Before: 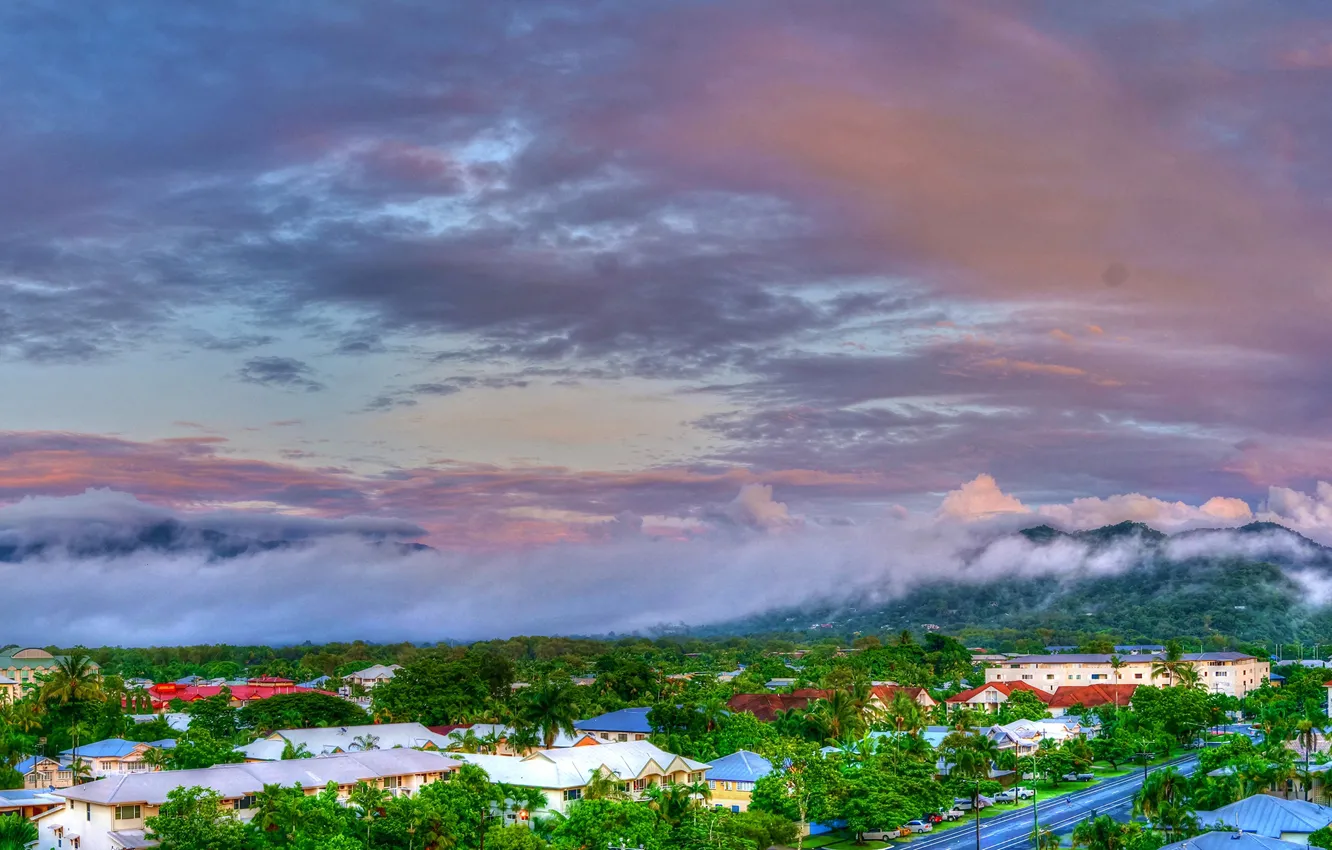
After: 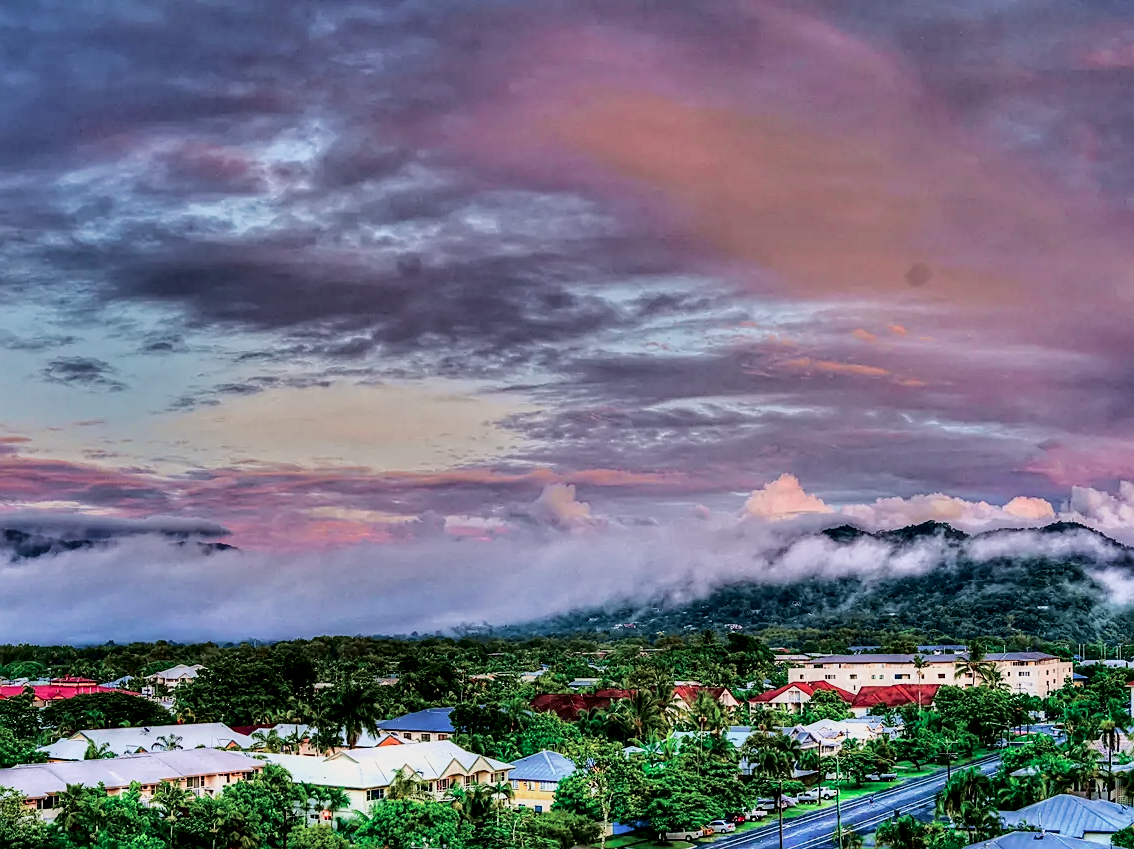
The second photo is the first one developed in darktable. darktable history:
crop and rotate: left 14.812%
tone curve: curves: ch0 [(0, 0) (0.139, 0.081) (0.304, 0.259) (0.502, 0.505) (0.683, 0.676) (0.761, 0.773) (0.858, 0.858) (0.987, 0.945)]; ch1 [(0, 0) (0.172, 0.123) (0.304, 0.288) (0.414, 0.44) (0.472, 0.473) (0.502, 0.508) (0.54, 0.543) (0.583, 0.601) (0.638, 0.654) (0.741, 0.783) (1, 1)]; ch2 [(0, 0) (0.411, 0.424) (0.485, 0.476) (0.502, 0.502) (0.557, 0.54) (0.631, 0.576) (1, 1)], color space Lab, independent channels, preserve colors none
filmic rgb: black relative exposure -5.03 EV, white relative exposure 3.56 EV, hardness 3.17, contrast 1.299, highlights saturation mix -48.85%
sharpen: on, module defaults
local contrast: highlights 104%, shadows 98%, detail 119%, midtone range 0.2
haze removal: compatibility mode true, adaptive false
